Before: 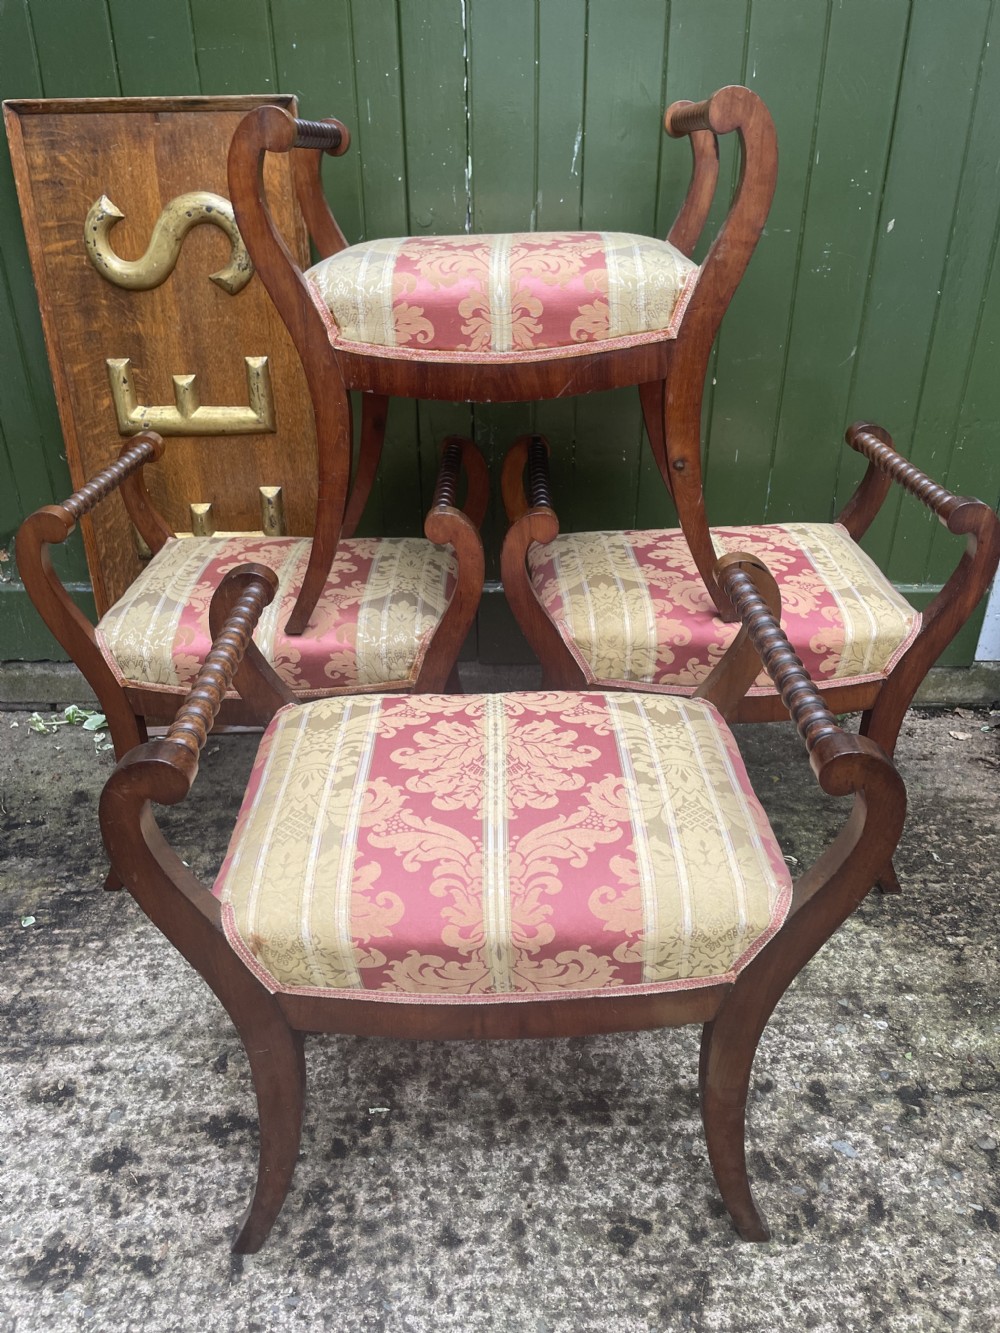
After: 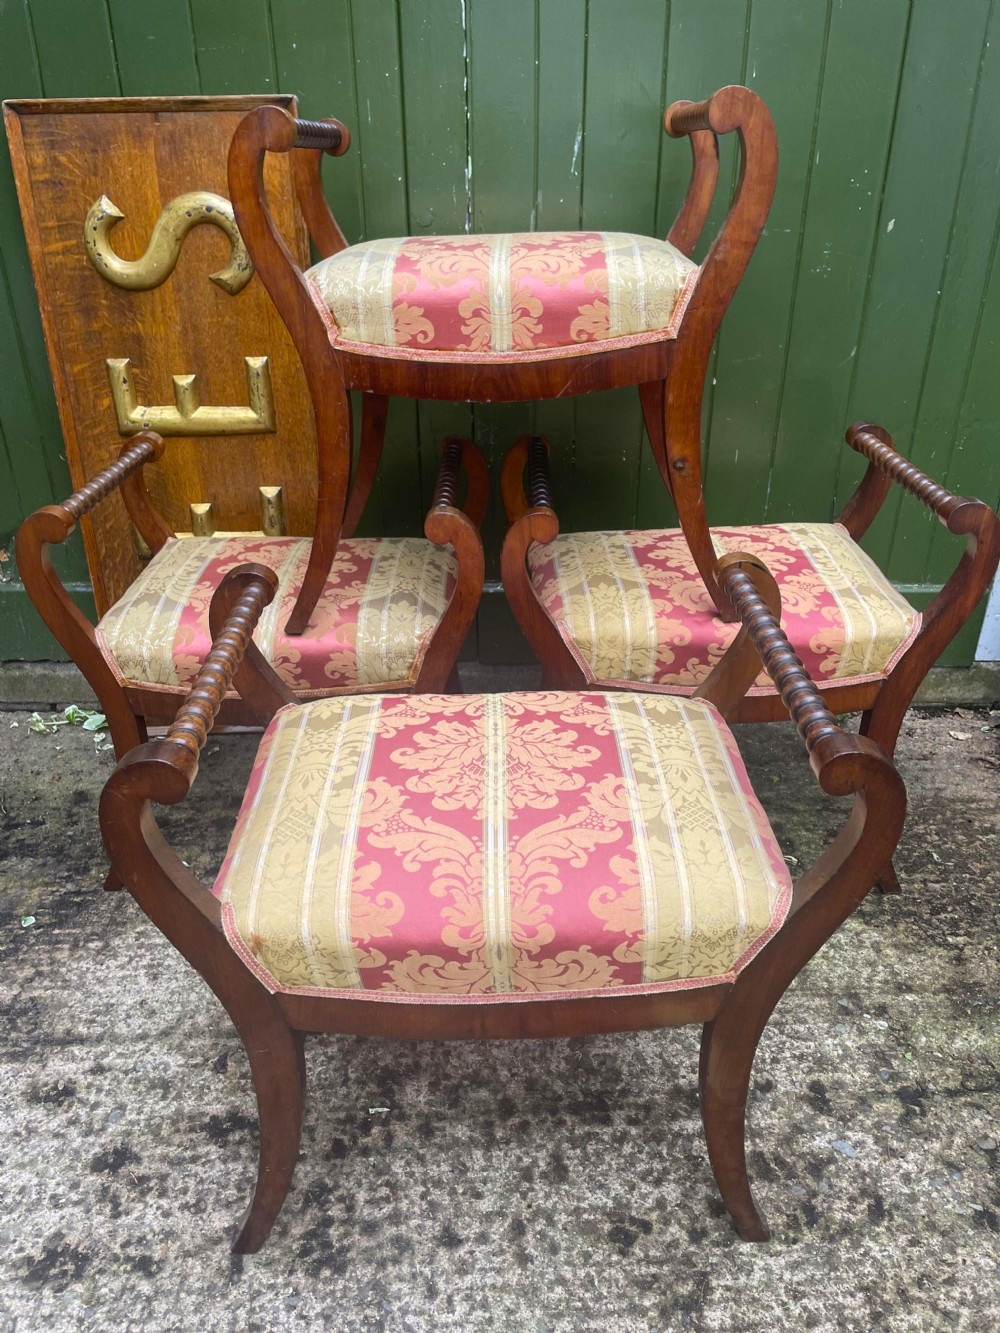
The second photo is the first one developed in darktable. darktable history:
color balance rgb: perceptual saturation grading › global saturation 29.411%, global vibrance 9.294%
